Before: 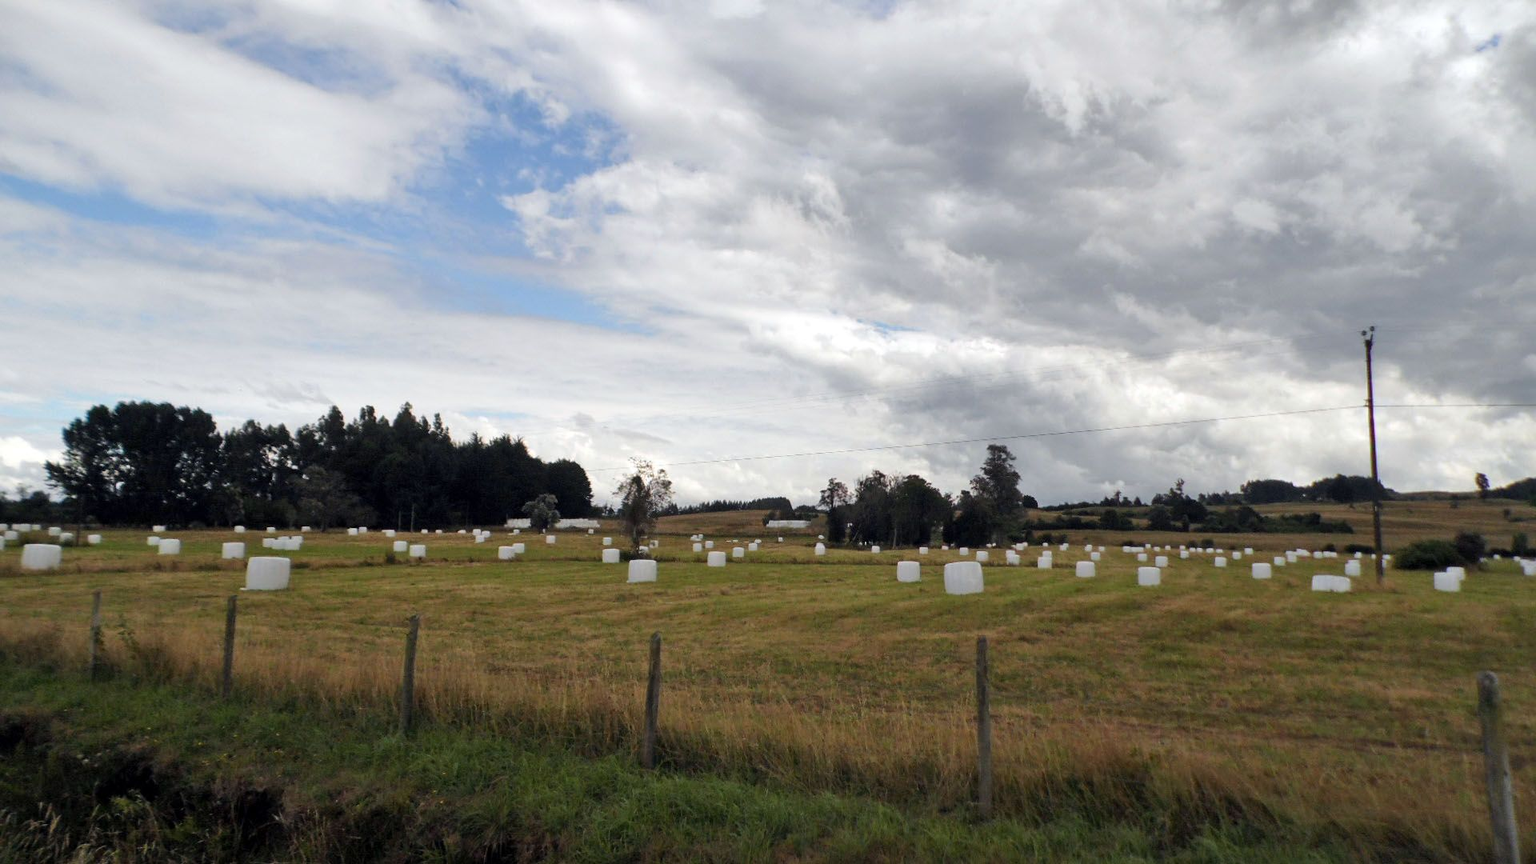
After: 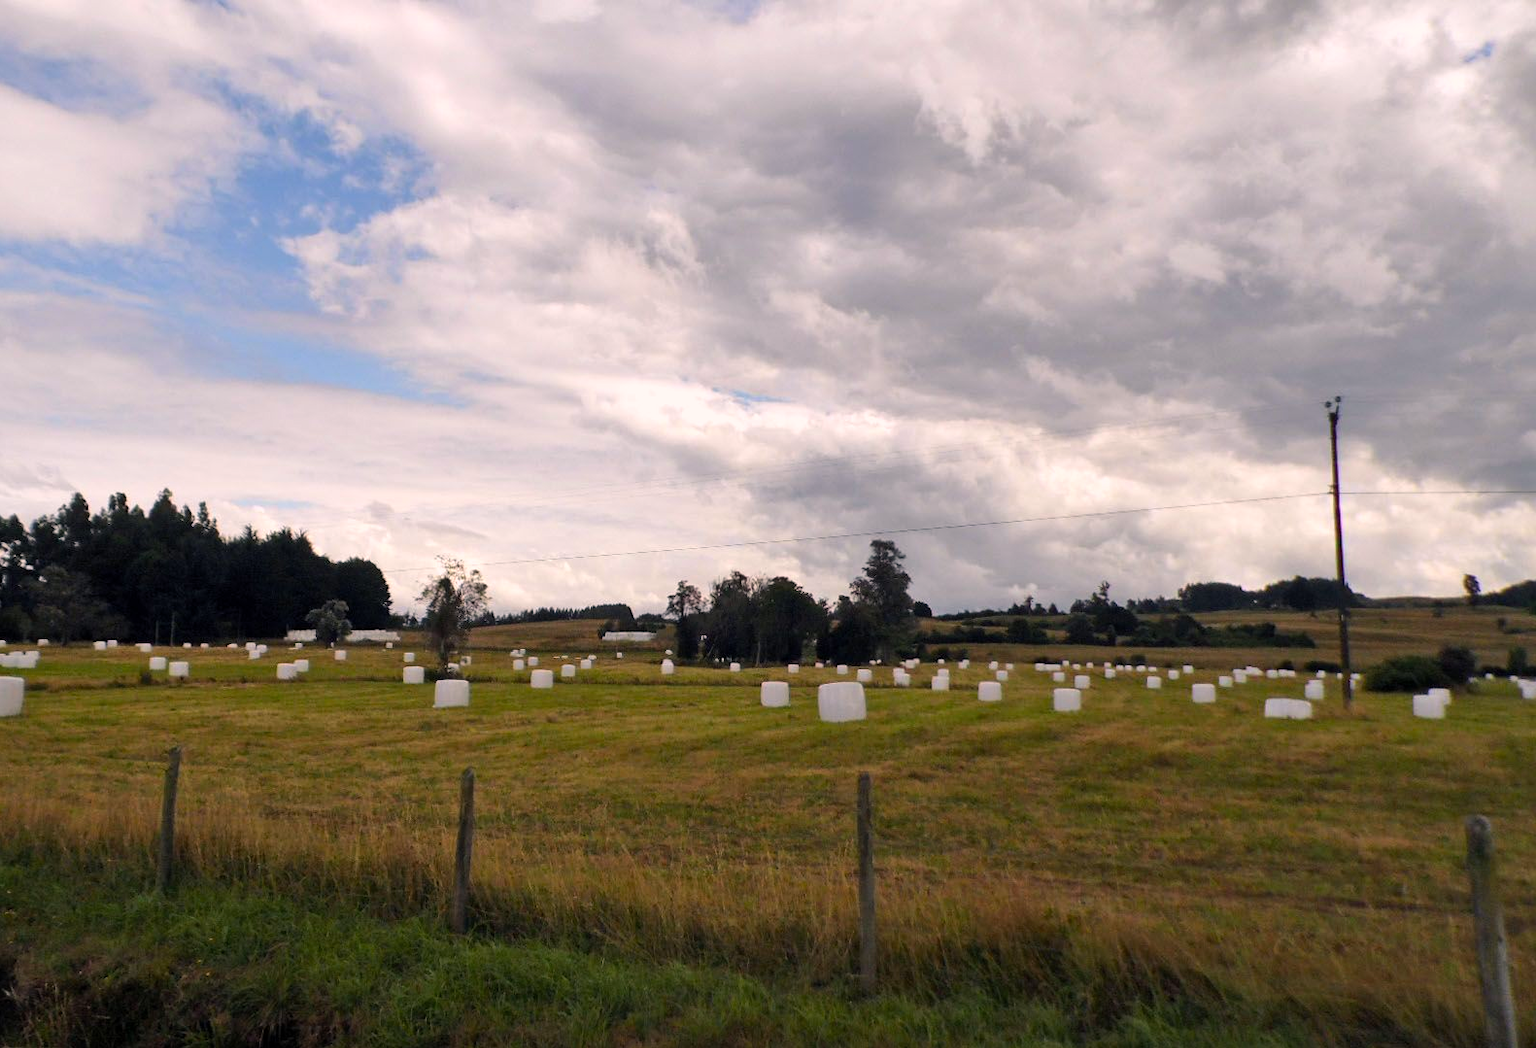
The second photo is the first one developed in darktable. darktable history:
color balance rgb: shadows lift › luminance -19.982%, highlights gain › chroma 2.31%, highlights gain › hue 35.19°, perceptual saturation grading › global saturation 15.031%, global vibrance 20%
crop: left 17.637%, bottom 0.026%
